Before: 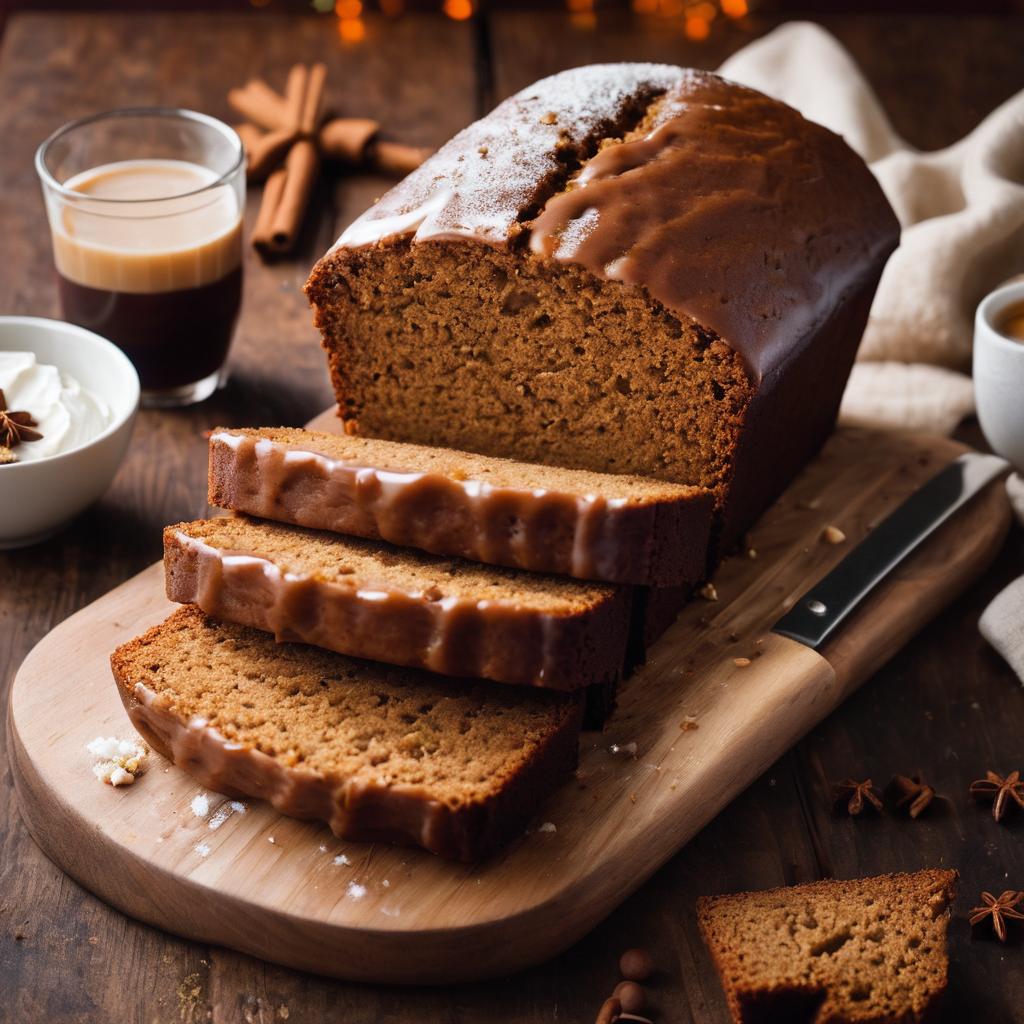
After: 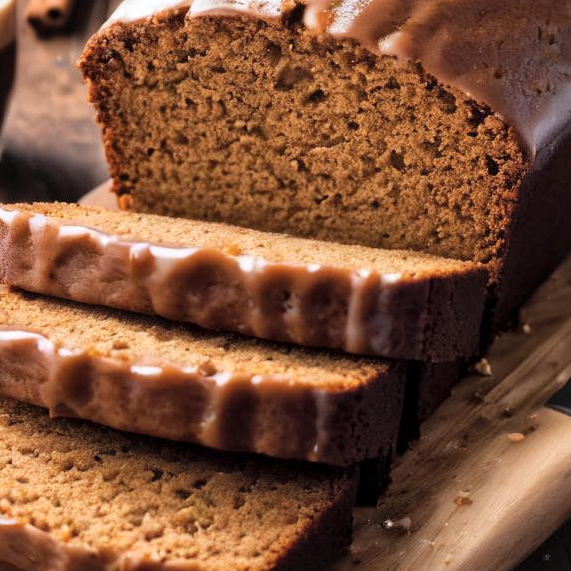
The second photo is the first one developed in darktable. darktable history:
global tonemap: drago (1, 100), detail 1
crop and rotate: left 22.13%, top 22.054%, right 22.026%, bottom 22.102%
